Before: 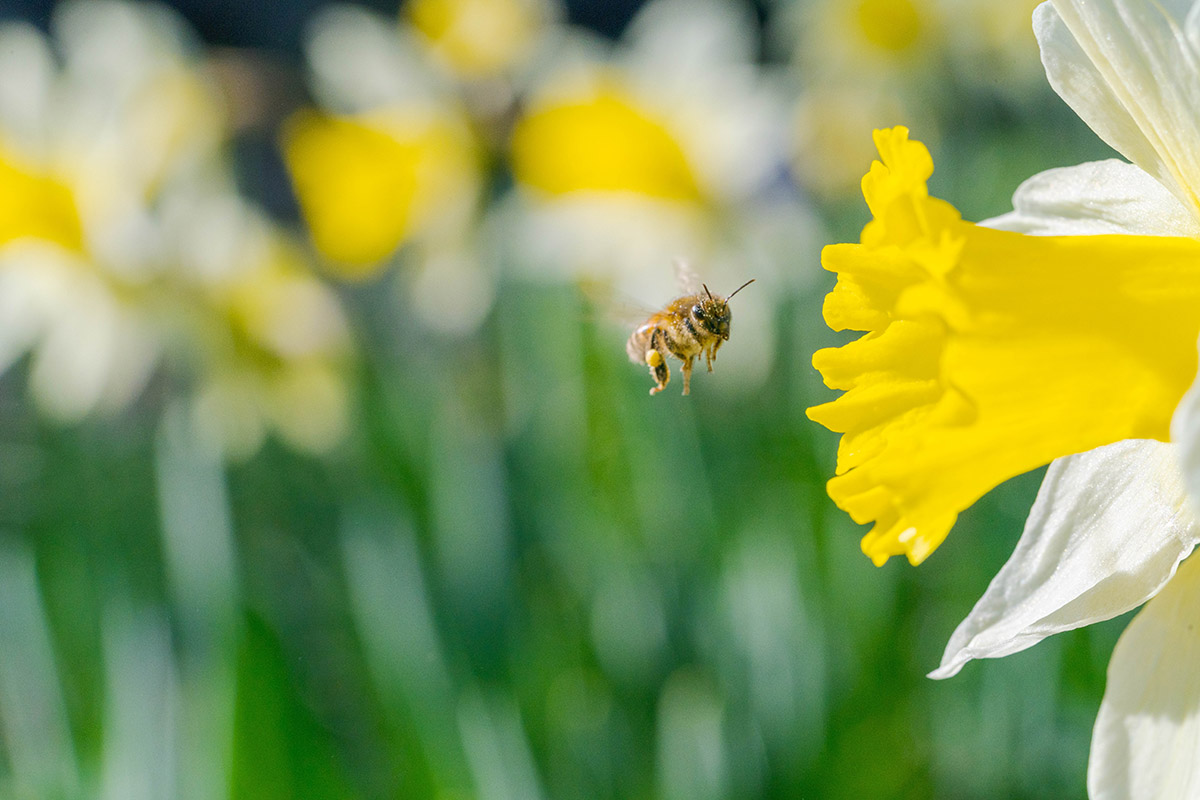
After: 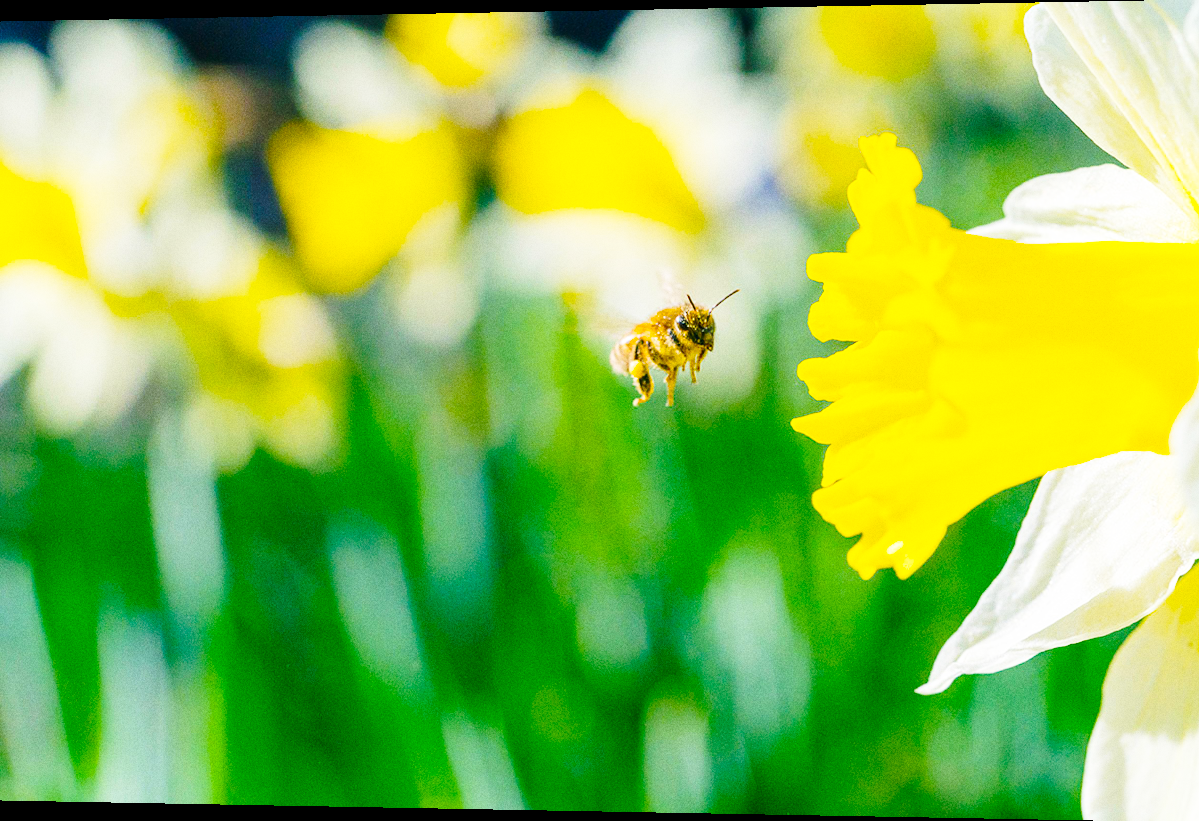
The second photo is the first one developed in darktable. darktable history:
rotate and perspective: lens shift (horizontal) -0.055, automatic cropping off
white balance: emerald 1
color balance rgb: linear chroma grading › global chroma 15%, perceptual saturation grading › global saturation 30%
base curve: curves: ch0 [(0, 0) (0.036, 0.037) (0.121, 0.228) (0.46, 0.76) (0.859, 0.983) (1, 1)], preserve colors none
grain: coarseness 0.47 ISO
